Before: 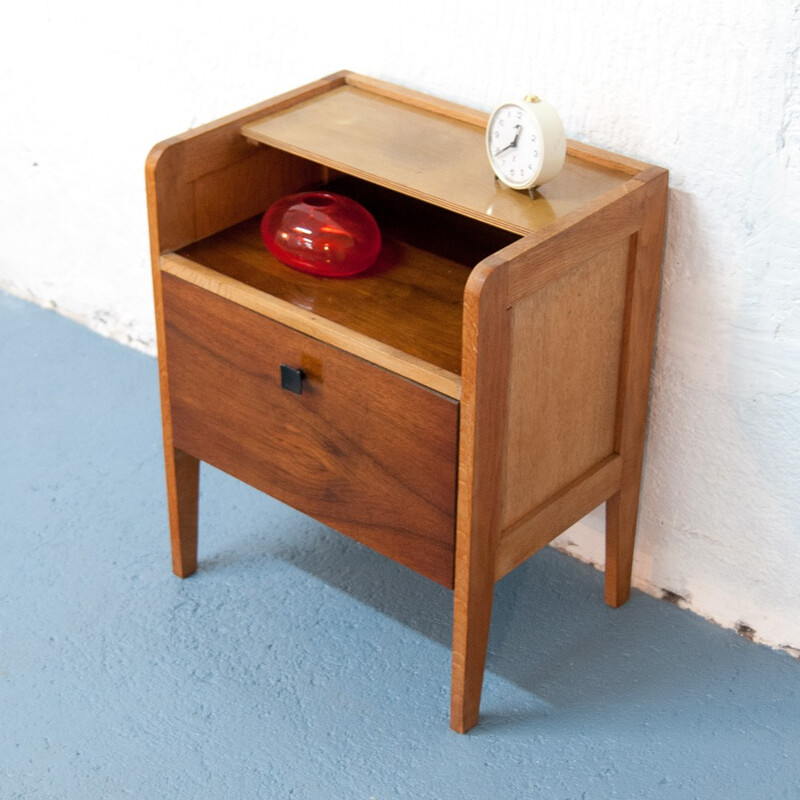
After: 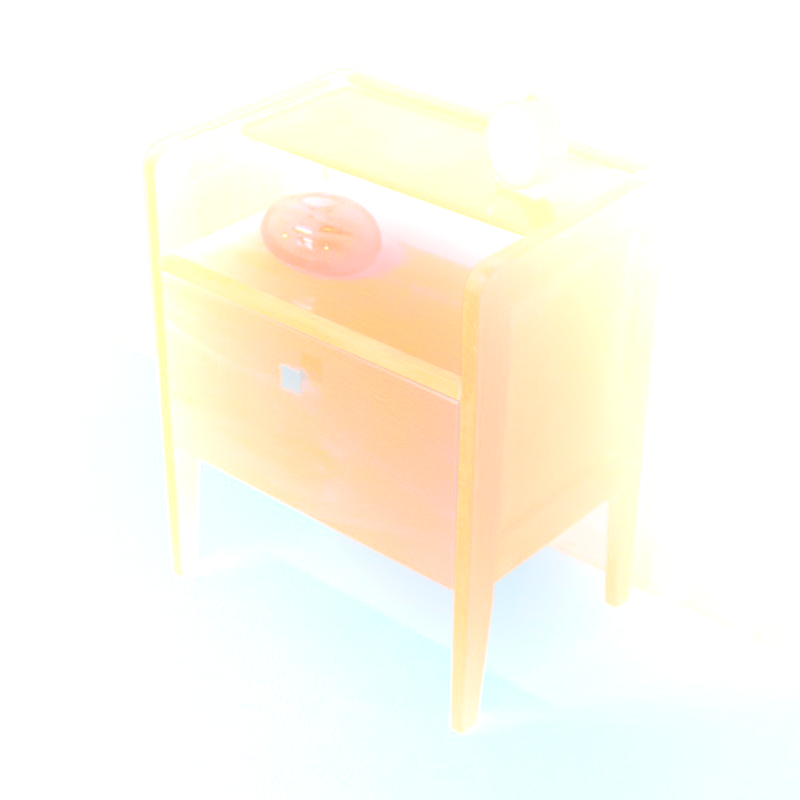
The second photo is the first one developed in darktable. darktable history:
sharpen: on, module defaults
bloom: size 25%, threshold 5%, strength 90%
